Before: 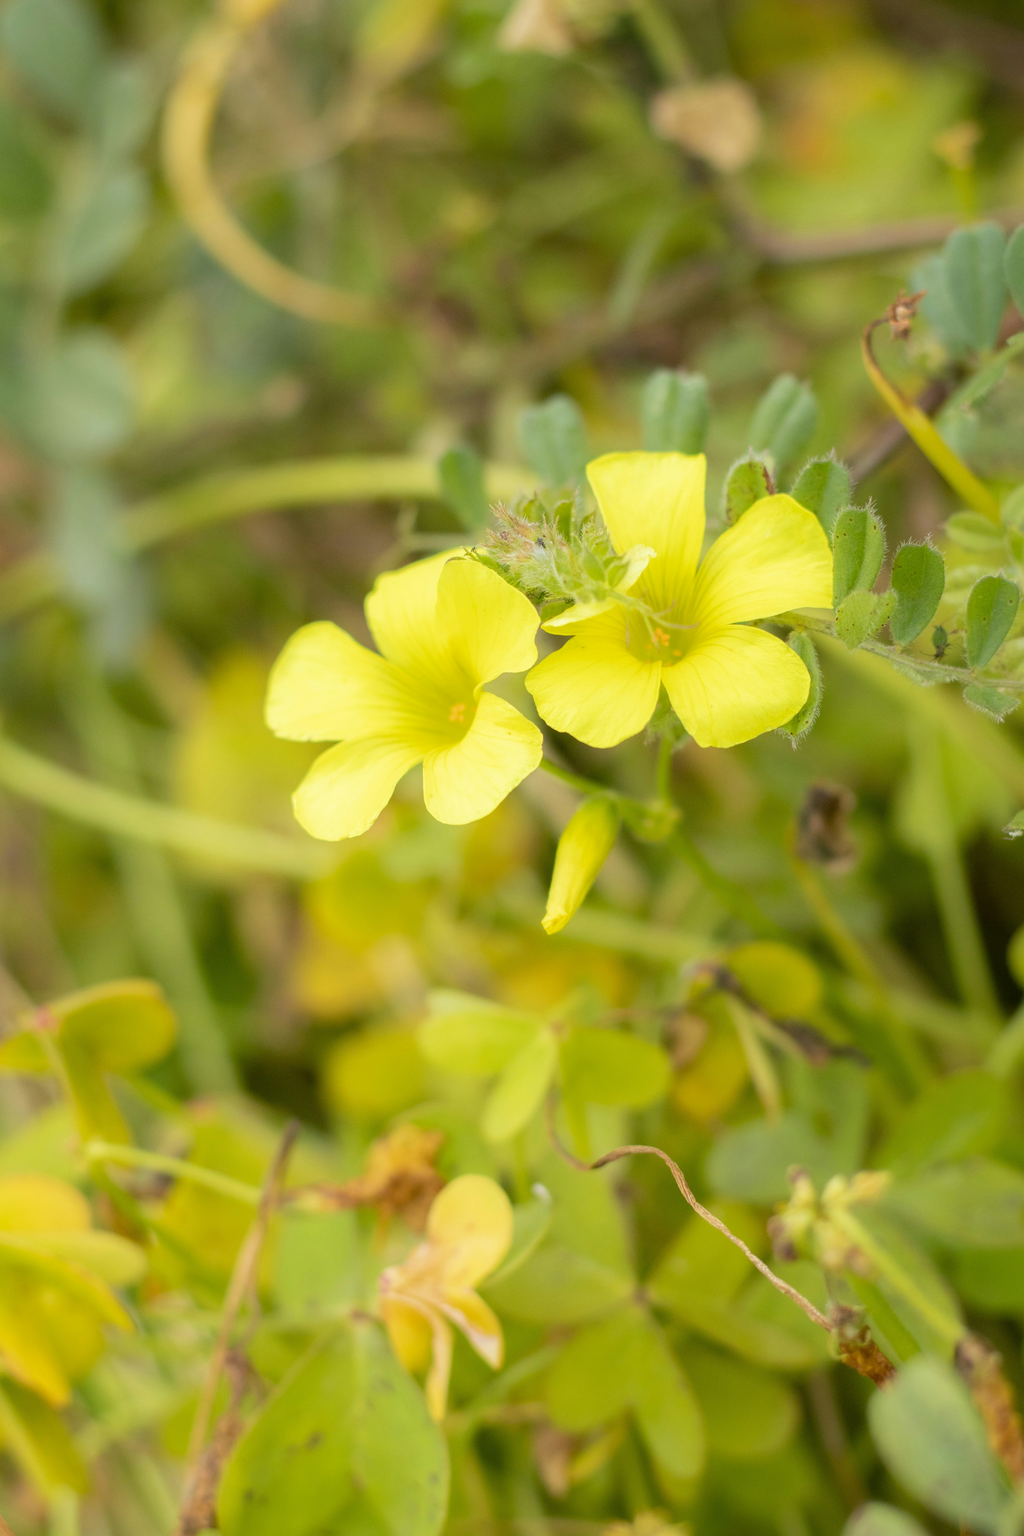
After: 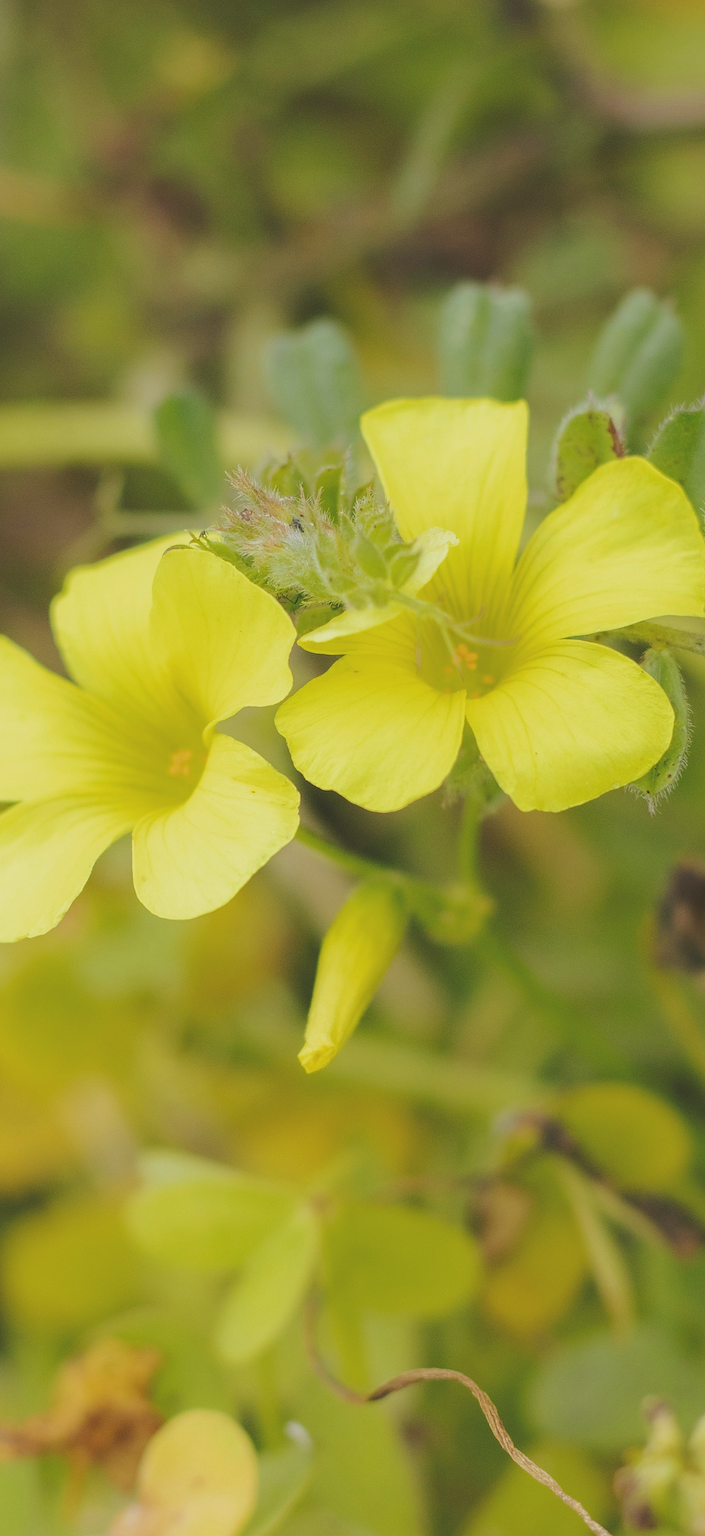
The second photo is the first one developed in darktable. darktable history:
sharpen: on, module defaults
tone curve: curves: ch0 [(0, 0.021) (0.059, 0.053) (0.212, 0.18) (0.337, 0.304) (0.495, 0.505) (0.725, 0.731) (0.89, 0.919) (1, 1)]; ch1 [(0, 0) (0.094, 0.081) (0.285, 0.299) (0.403, 0.436) (0.479, 0.475) (0.54, 0.55) (0.615, 0.637) (0.683, 0.688) (1, 1)]; ch2 [(0, 0) (0.257, 0.217) (0.434, 0.434) (0.498, 0.507) (0.527, 0.542) (0.597, 0.587) (0.658, 0.595) (1, 1)], preserve colors none
crop: left 32.11%, top 10.941%, right 18.643%, bottom 17.613%
exposure: black level correction -0.037, exposure -0.497 EV, compensate highlight preservation false
